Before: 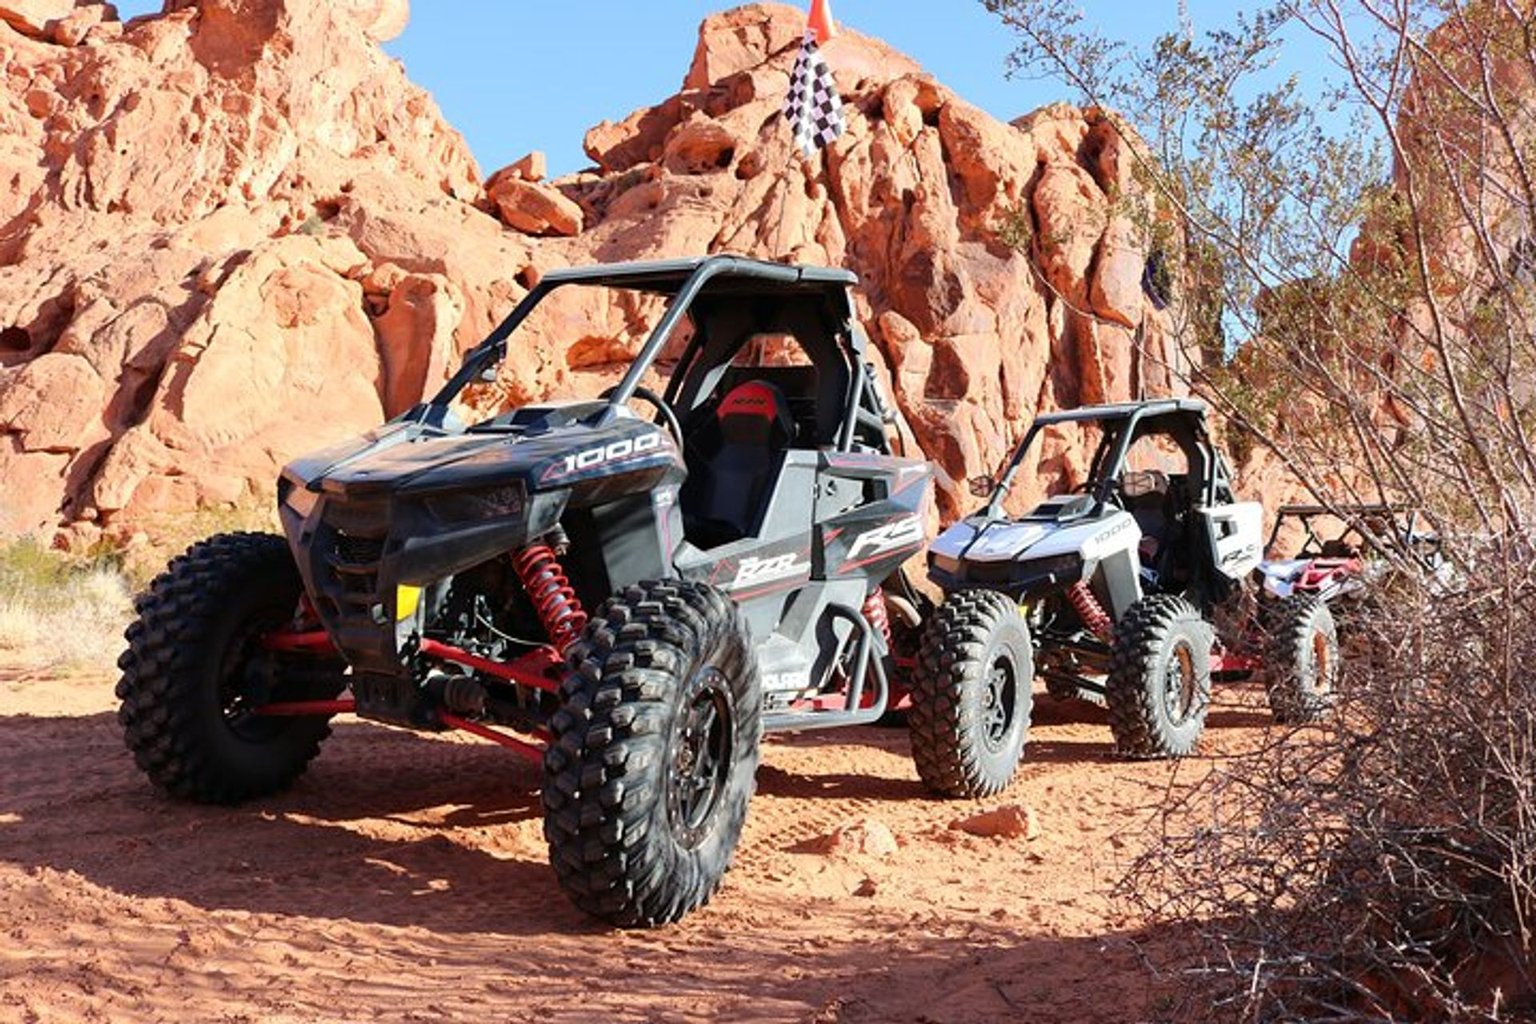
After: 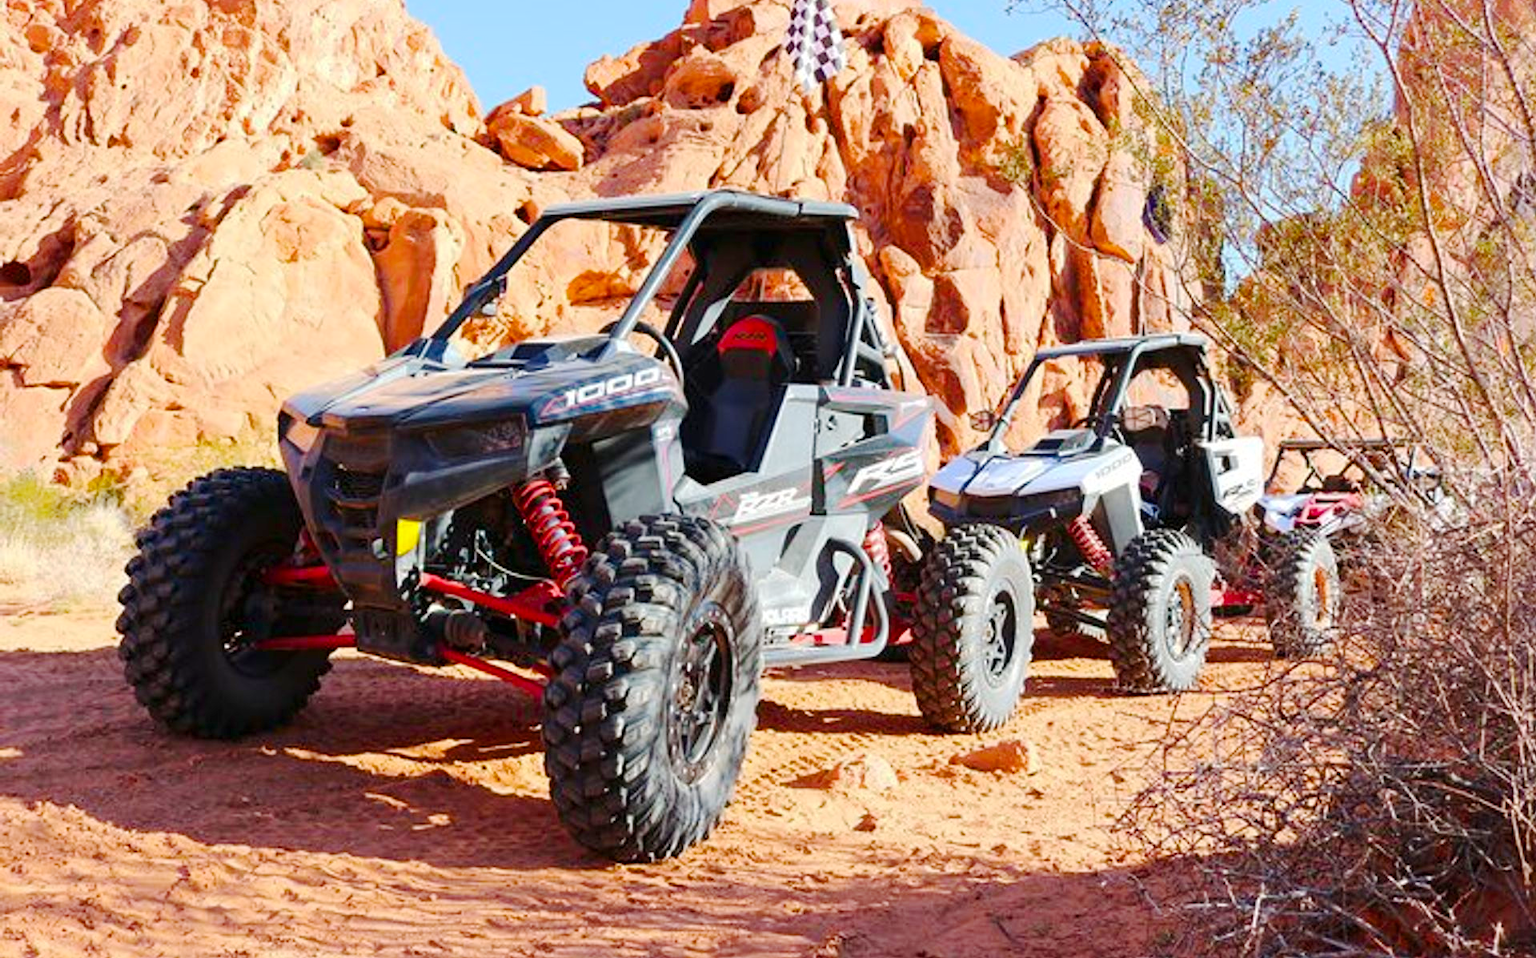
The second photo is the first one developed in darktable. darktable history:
color balance rgb: perceptual saturation grading › global saturation 29.715%, global vibrance 20%
crop and rotate: top 6.444%
base curve: curves: ch0 [(0, 0) (0.158, 0.273) (0.879, 0.895) (1, 1)], preserve colors none
tone equalizer: edges refinement/feathering 500, mask exposure compensation -1.57 EV, preserve details no
